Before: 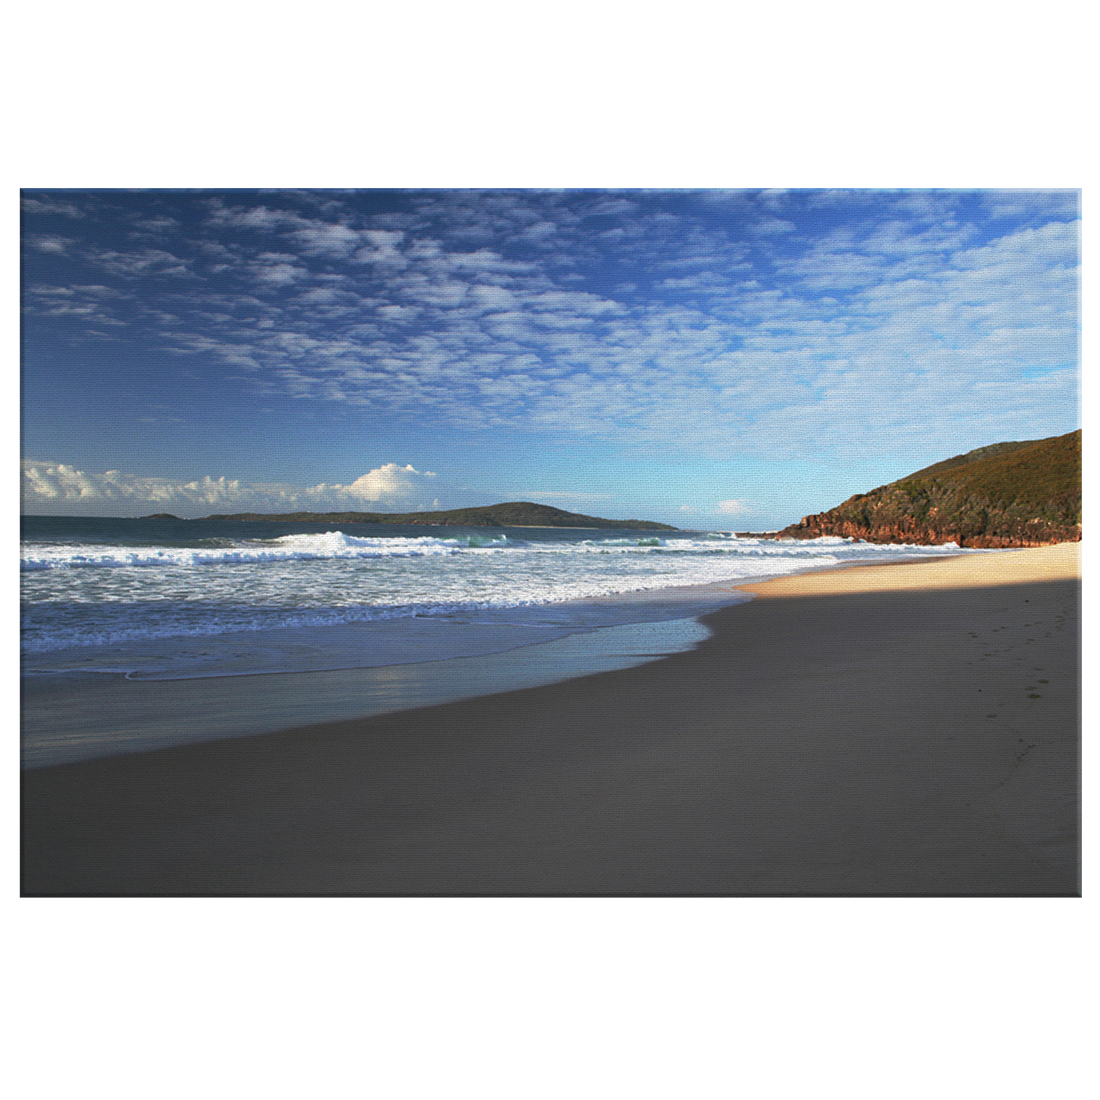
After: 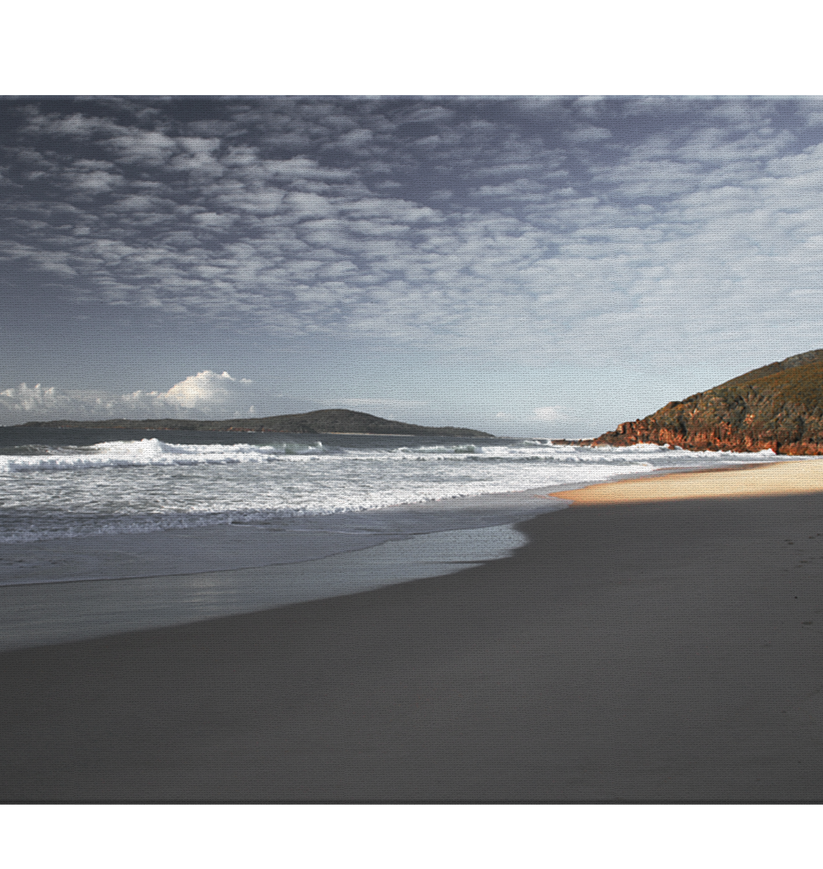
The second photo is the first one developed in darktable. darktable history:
crop: left 16.729%, top 8.494%, right 8.395%, bottom 12.464%
color zones: curves: ch1 [(0, 0.638) (0.193, 0.442) (0.286, 0.15) (0.429, 0.14) (0.571, 0.142) (0.714, 0.154) (0.857, 0.175) (1, 0.638)]
